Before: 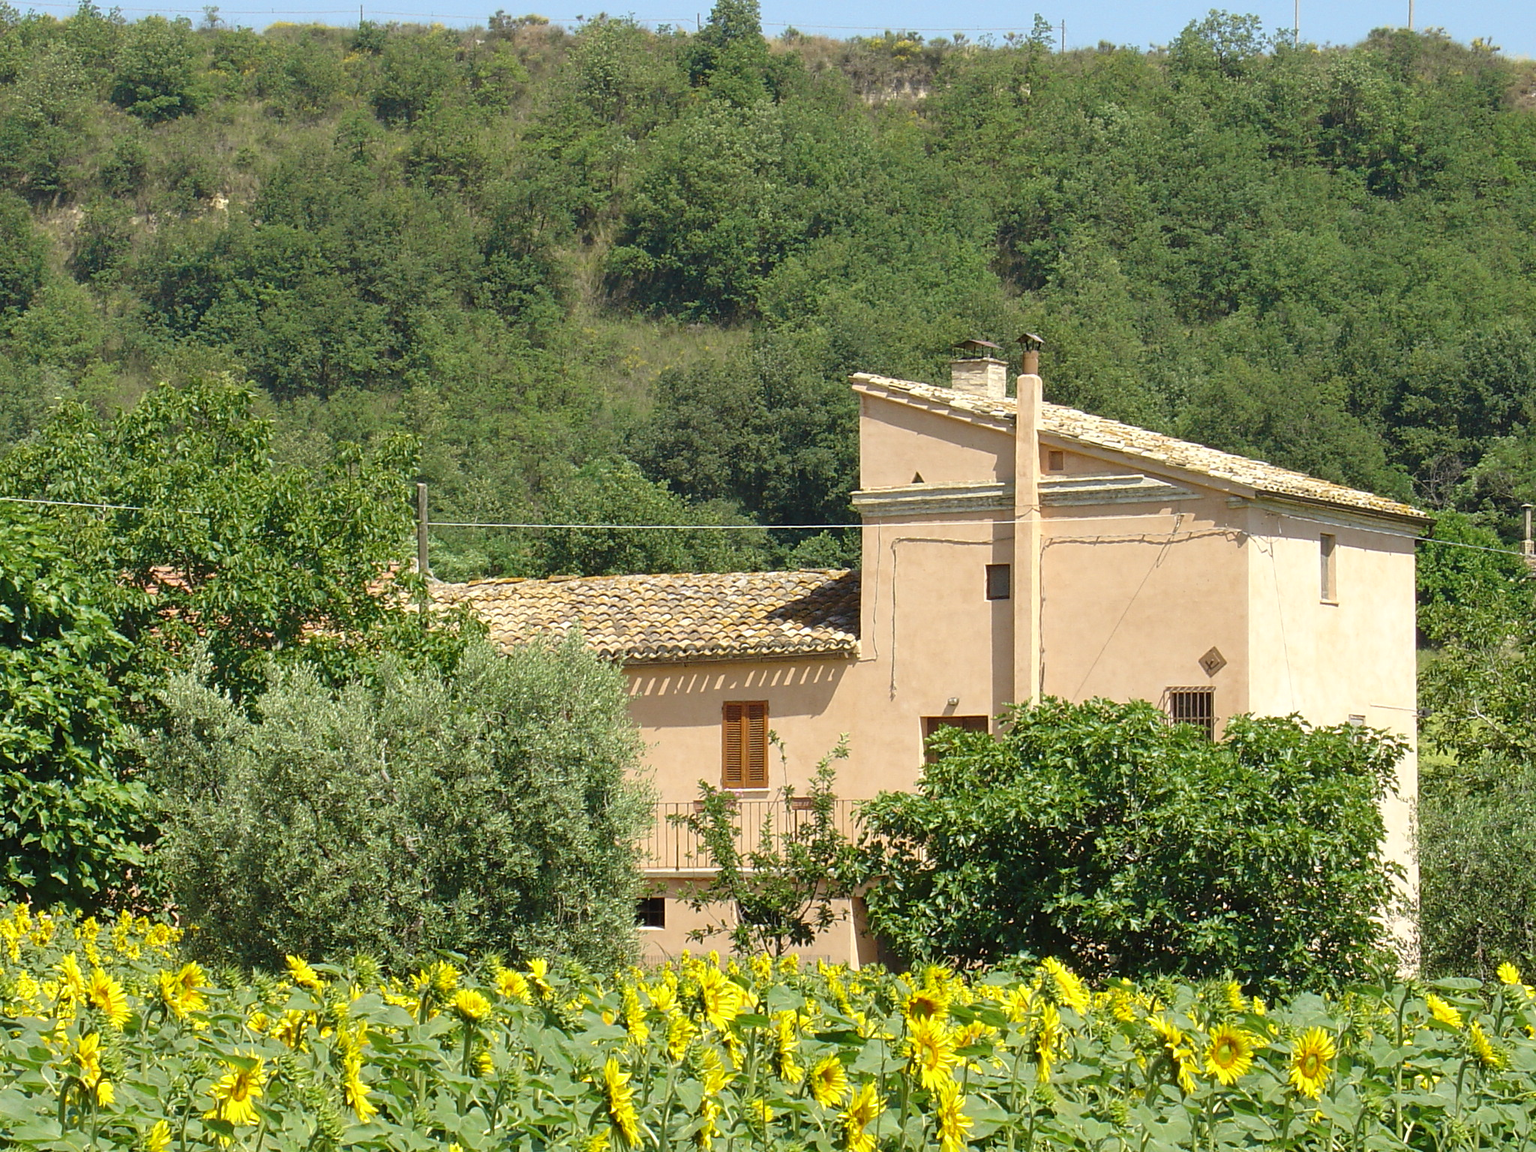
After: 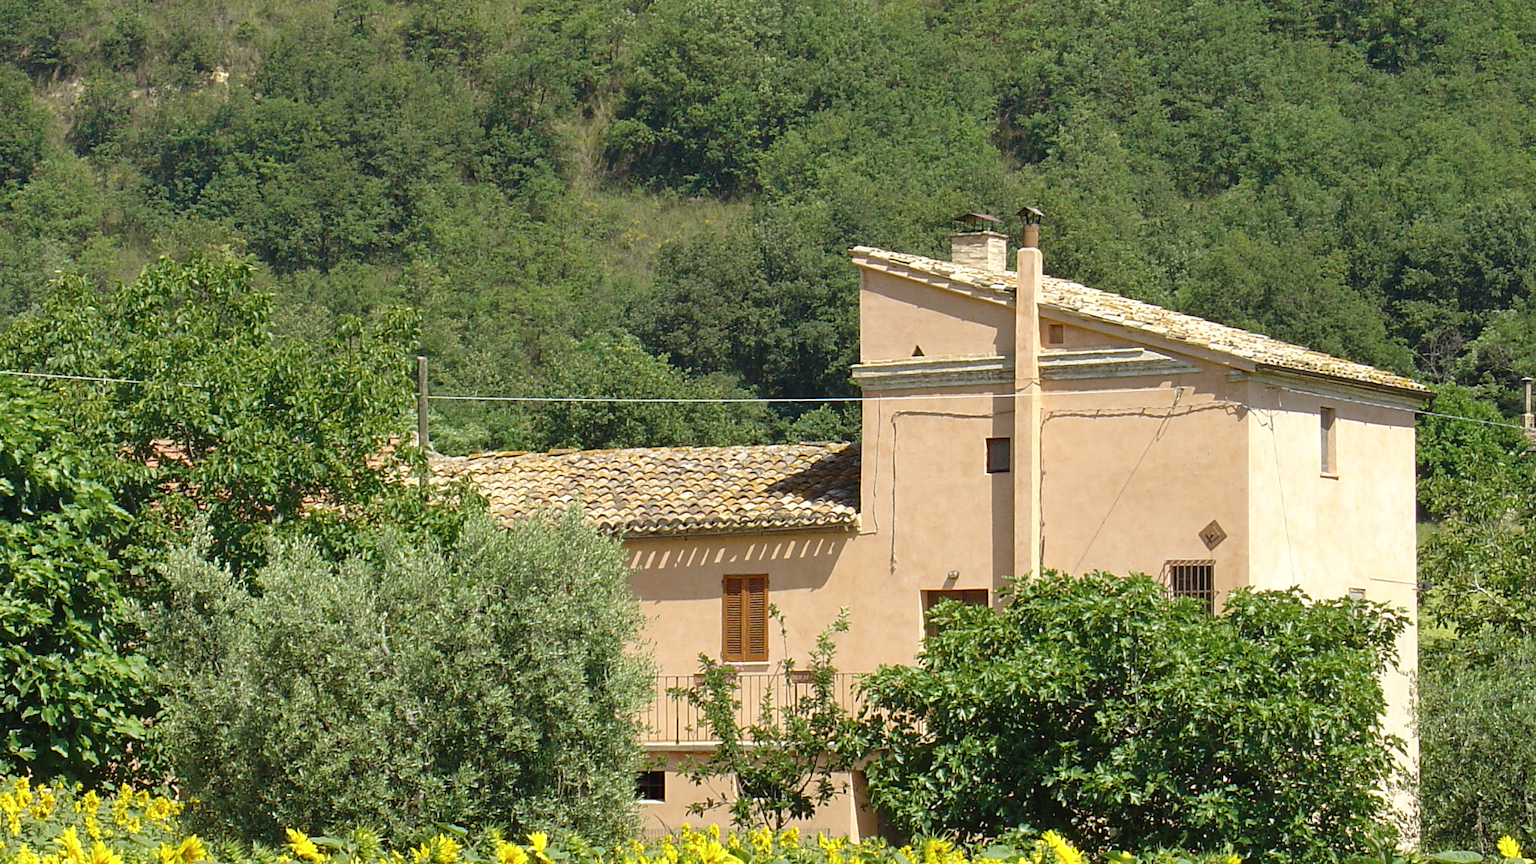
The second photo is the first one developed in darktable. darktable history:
contrast brightness saturation: saturation -0.055
crop: top 11.053%, bottom 13.88%
haze removal: compatibility mode true, adaptive false
